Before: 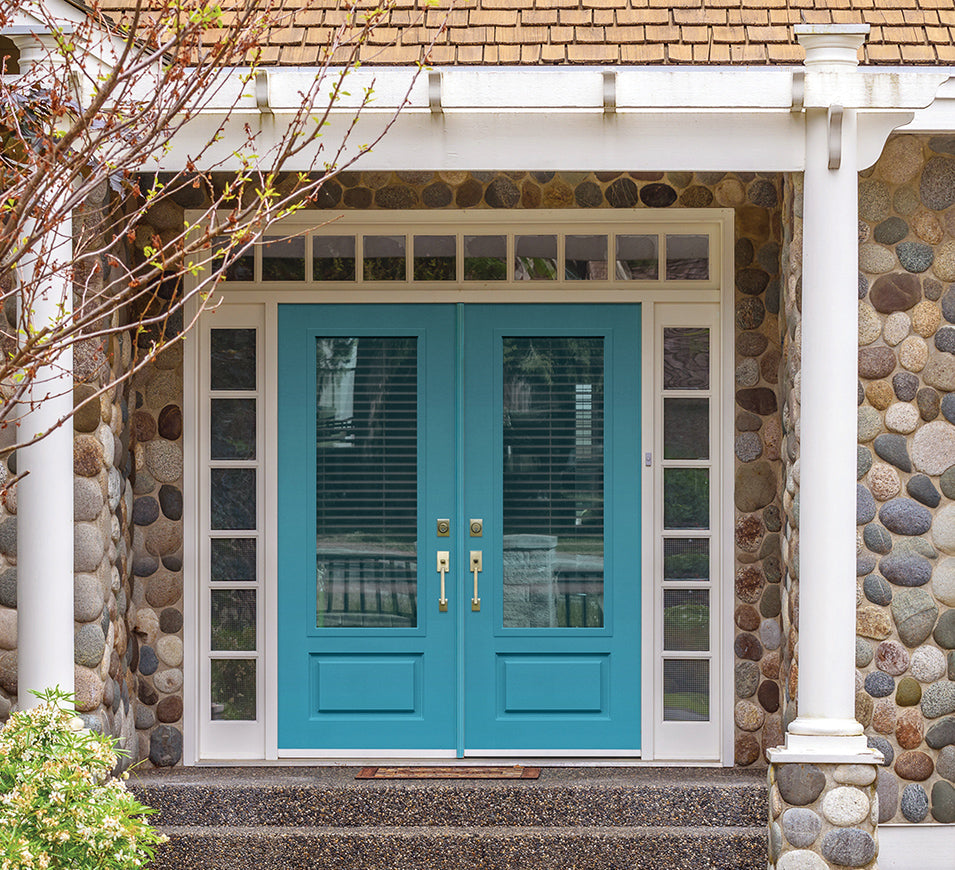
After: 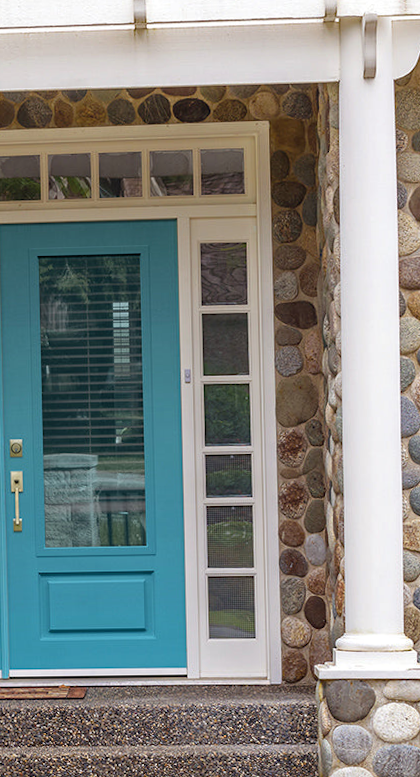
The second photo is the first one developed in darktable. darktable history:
crop: left 47.628%, top 6.643%, right 7.874%
rotate and perspective: rotation -1.32°, lens shift (horizontal) -0.031, crop left 0.015, crop right 0.985, crop top 0.047, crop bottom 0.982
